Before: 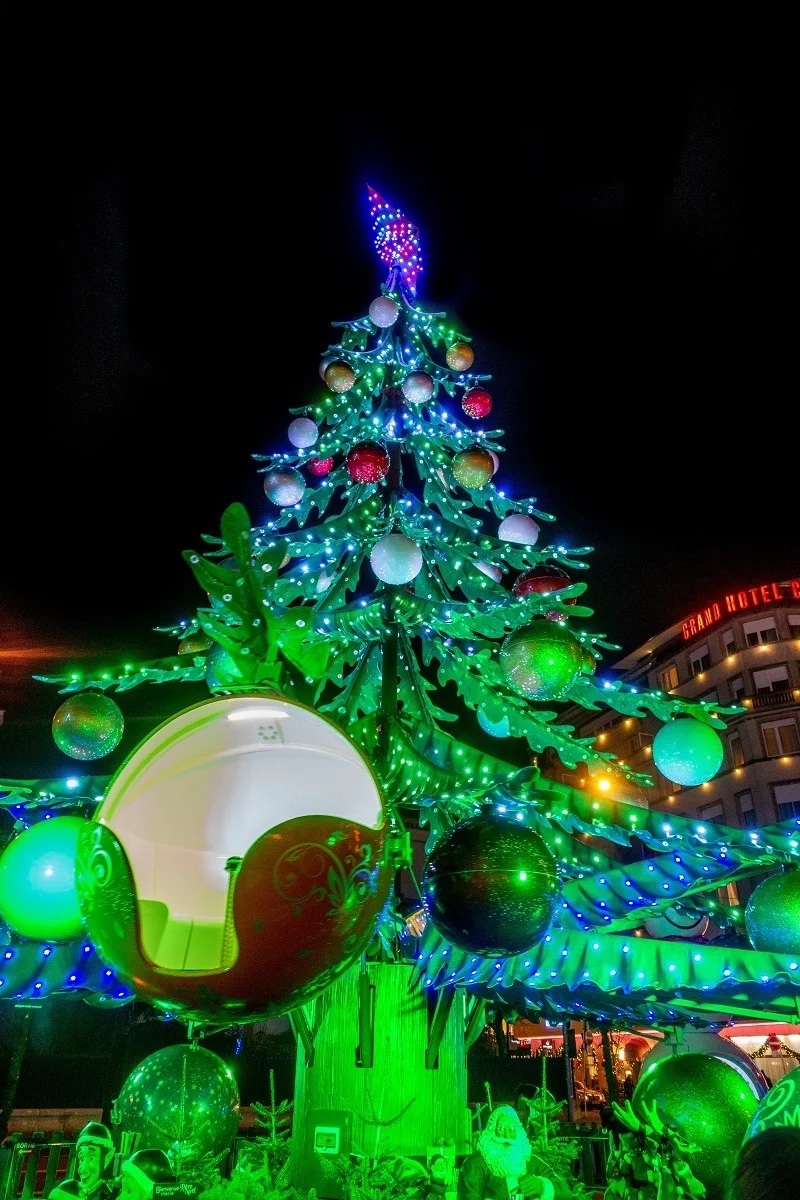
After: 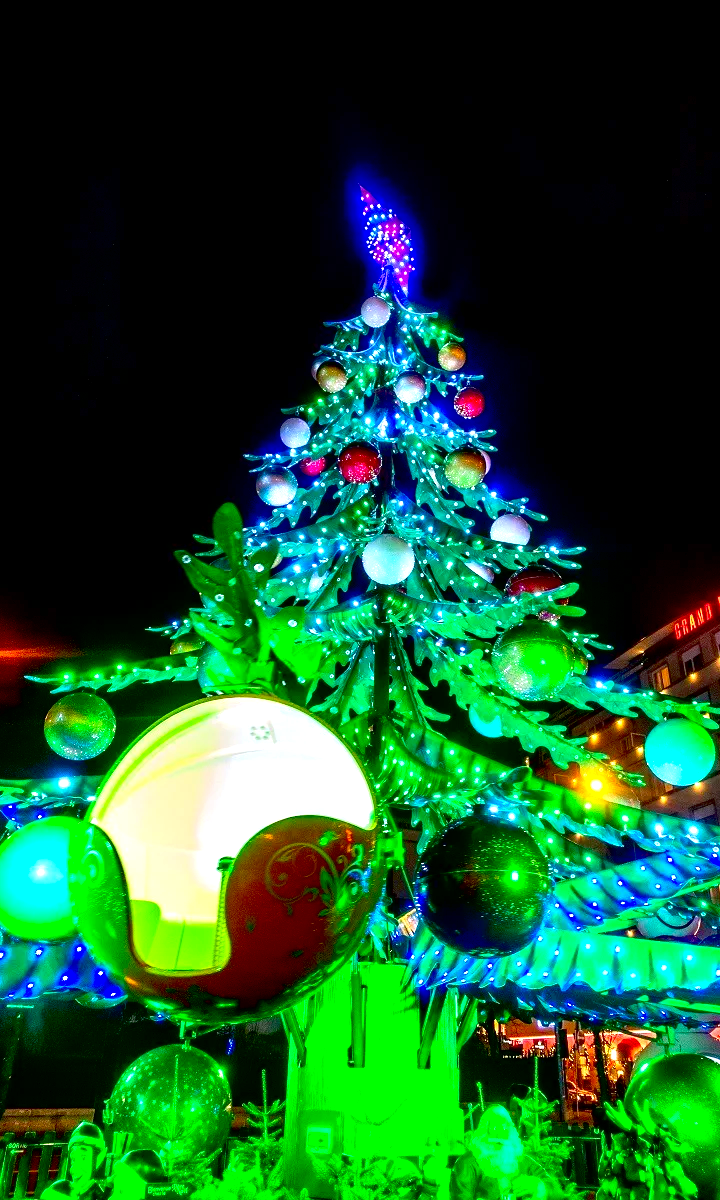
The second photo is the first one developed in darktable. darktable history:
crop and rotate: left 1.088%, right 8.807%
contrast brightness saturation: contrast 0.13, brightness -0.05, saturation 0.16
exposure: black level correction 0.011, exposure 1.088 EV, compensate exposure bias true, compensate highlight preservation false
